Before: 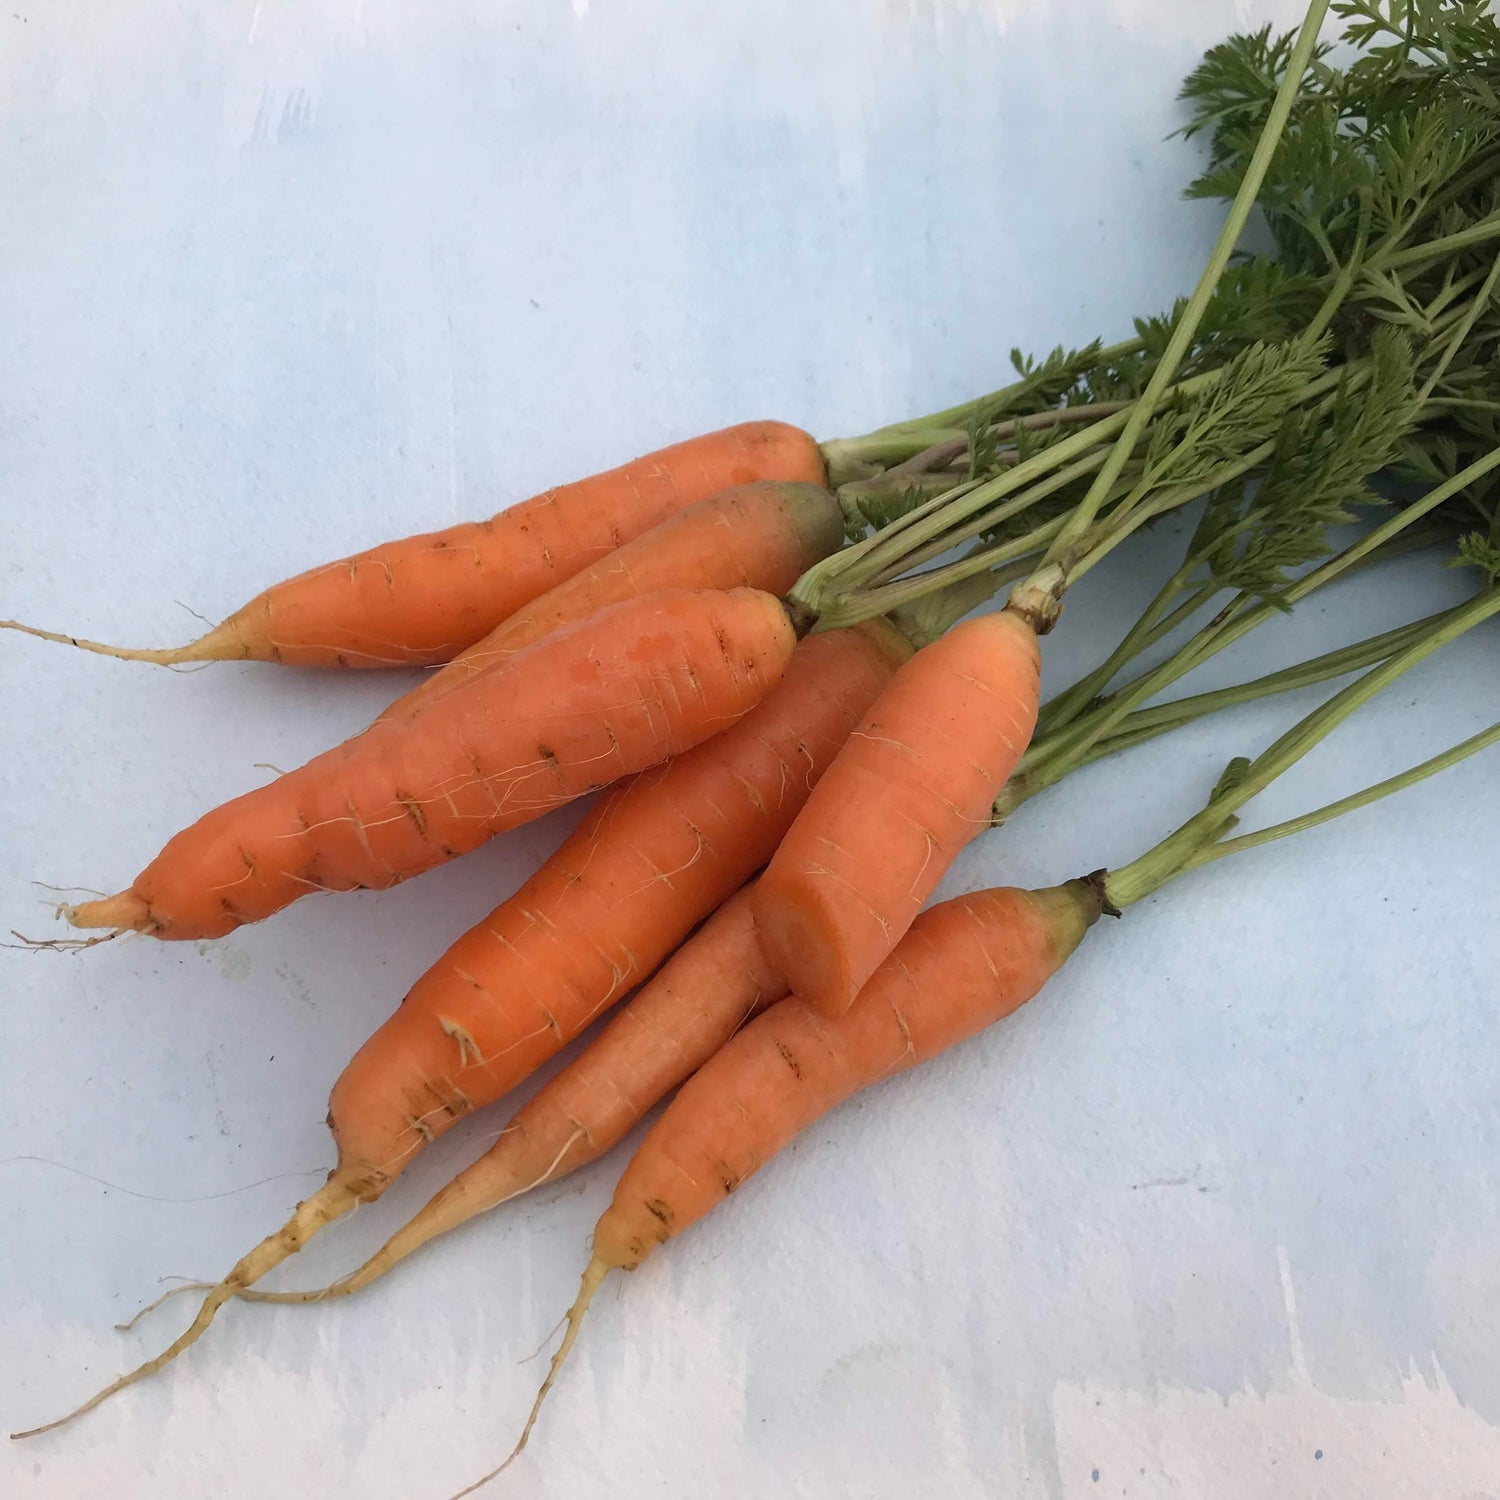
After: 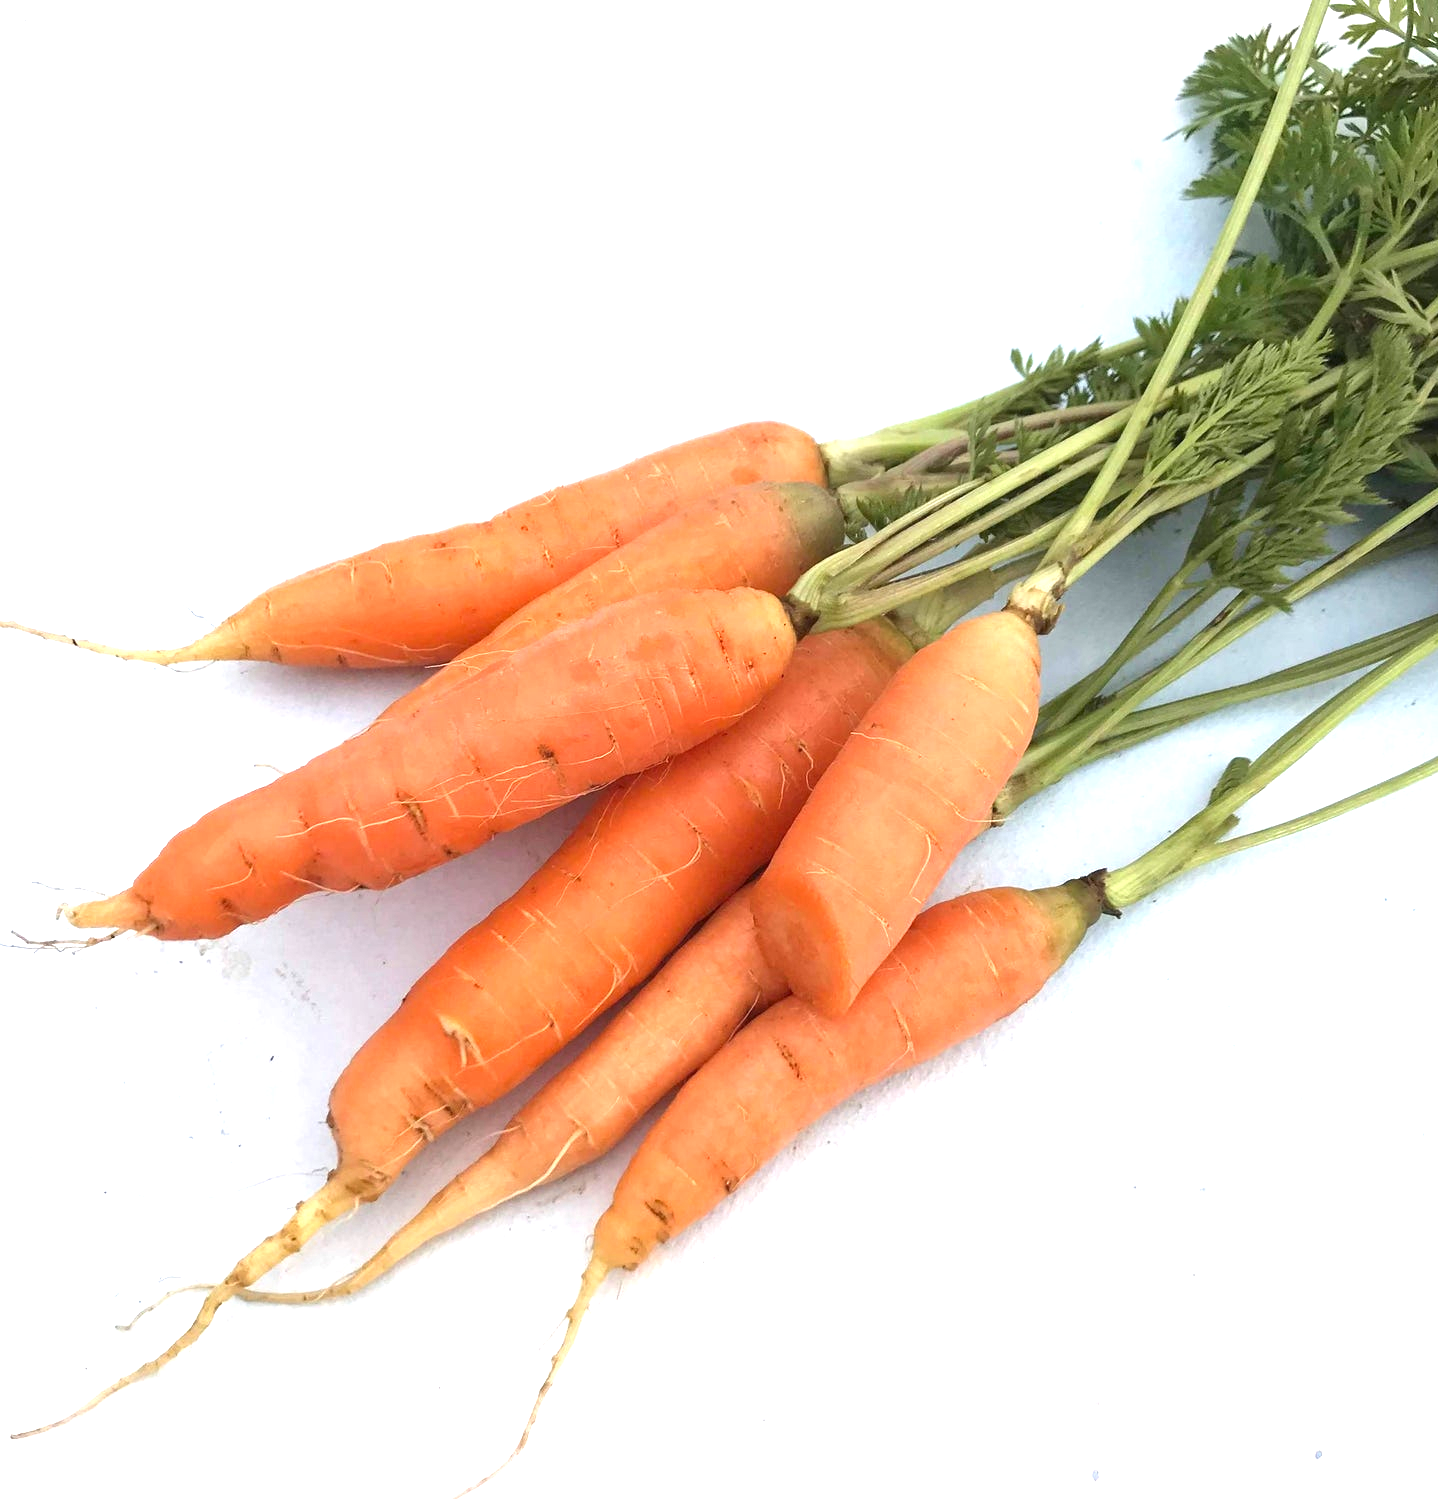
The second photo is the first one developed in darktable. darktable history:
exposure: black level correction 0, exposure 1.379 EV, compensate exposure bias true, compensate highlight preservation false
crop: right 4.126%, bottom 0.031%
local contrast: mode bilateral grid, contrast 20, coarseness 50, detail 120%, midtone range 0.2
